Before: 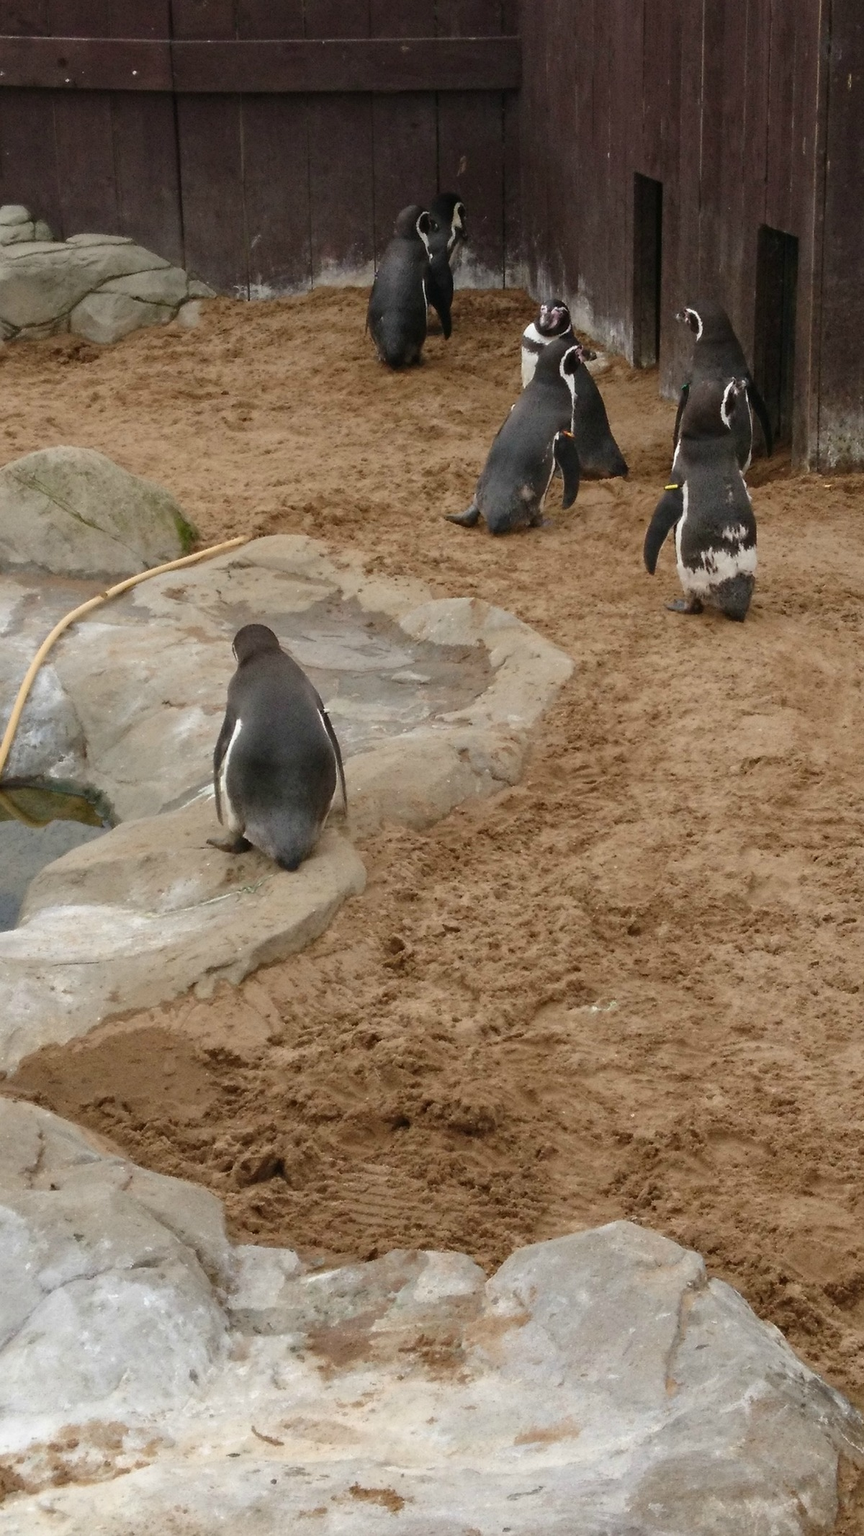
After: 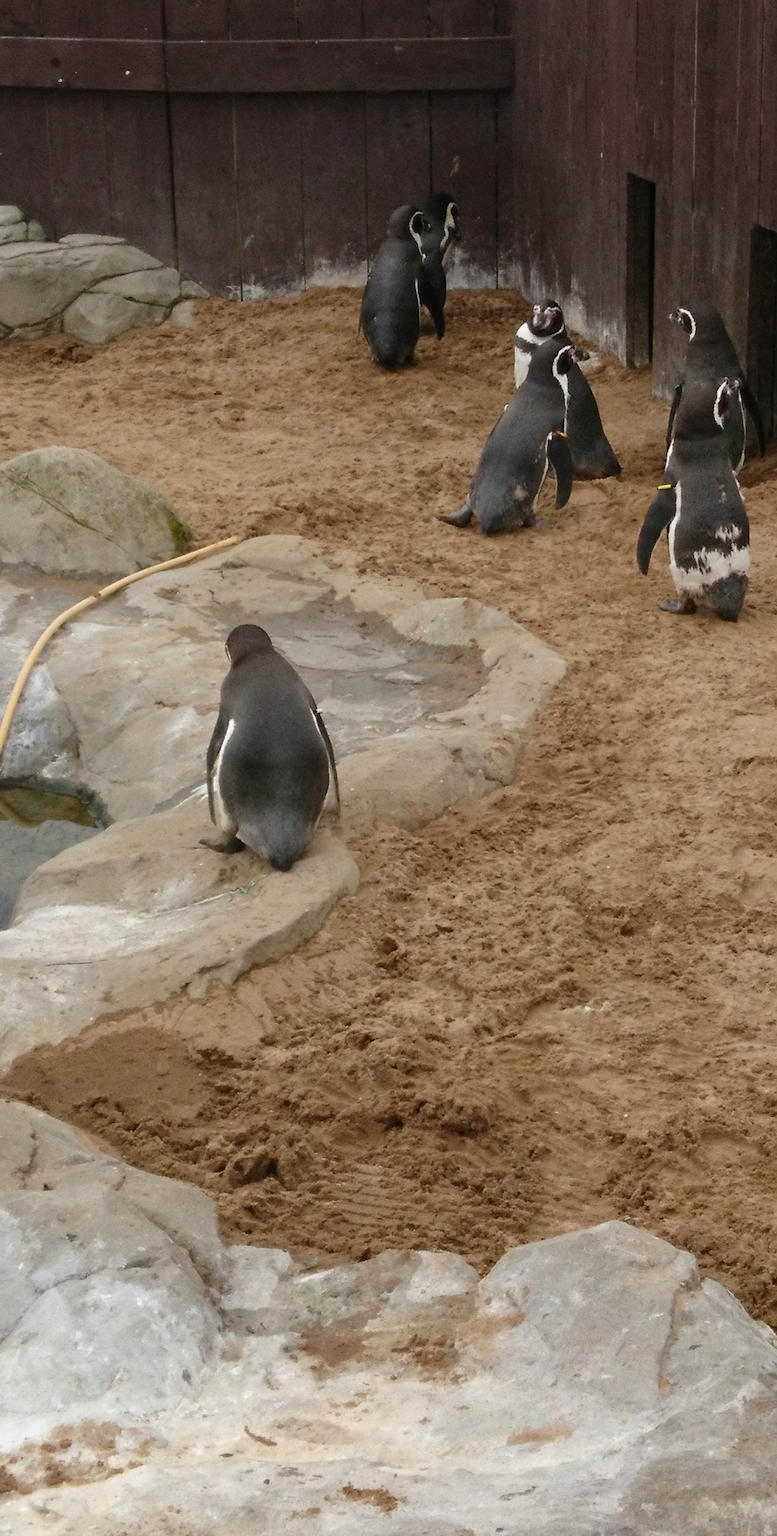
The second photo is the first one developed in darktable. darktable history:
crop and rotate: left 0.854%, right 9.137%
